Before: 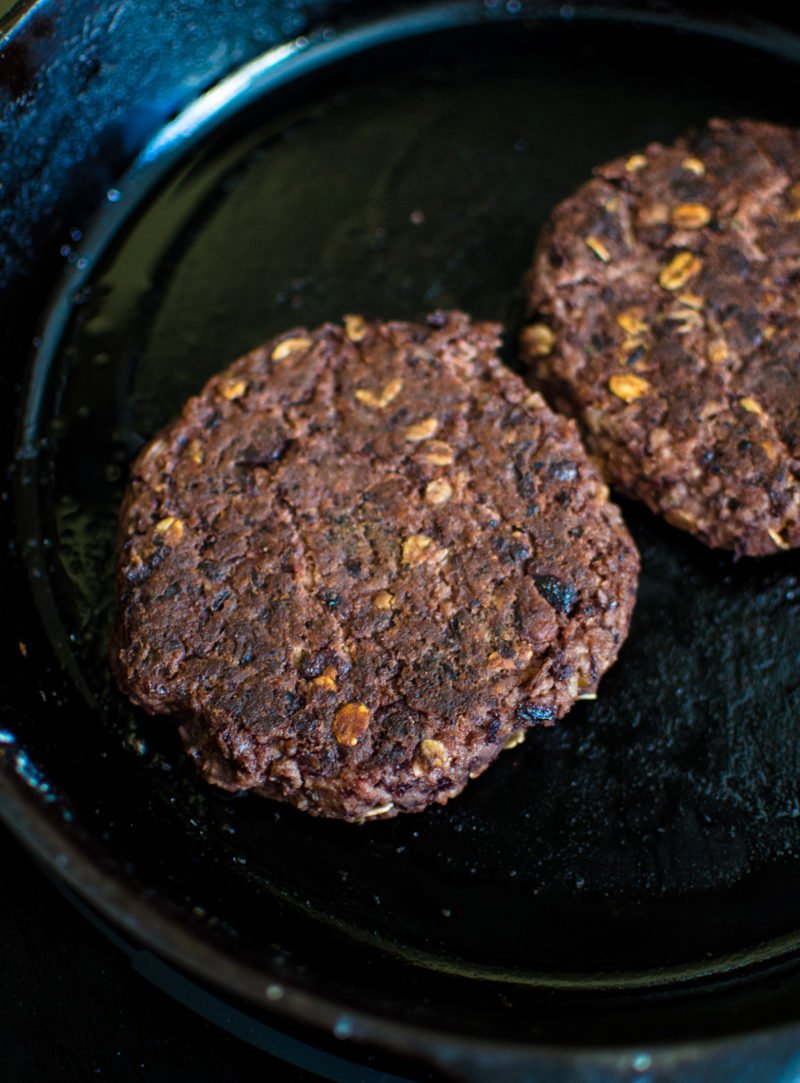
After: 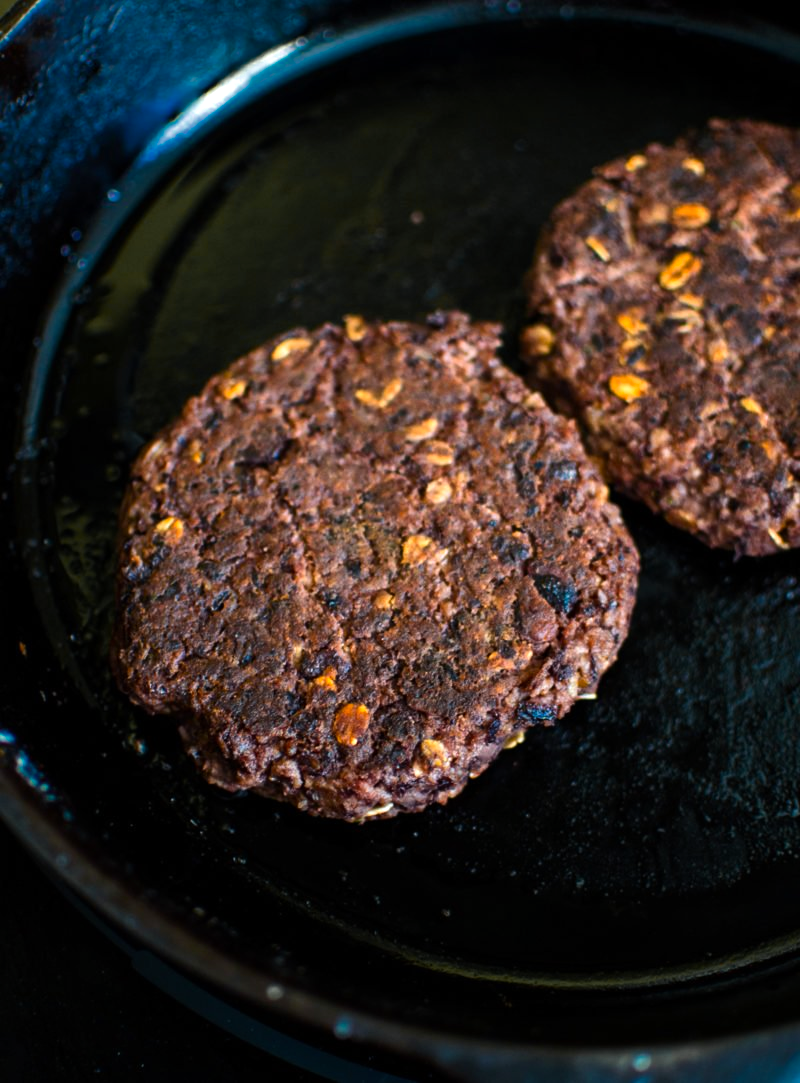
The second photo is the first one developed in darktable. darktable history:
tone equalizer: -8 EV -0.417 EV, -7 EV -0.389 EV, -6 EV -0.333 EV, -5 EV -0.222 EV, -3 EV 0.222 EV, -2 EV 0.333 EV, -1 EV 0.389 EV, +0 EV 0.417 EV, edges refinement/feathering 500, mask exposure compensation -1.57 EV, preserve details no
color zones: curves: ch0 [(0, 0.499) (0.143, 0.5) (0.286, 0.5) (0.429, 0.476) (0.571, 0.284) (0.714, 0.243) (0.857, 0.449) (1, 0.499)]; ch1 [(0, 0.532) (0.143, 0.645) (0.286, 0.696) (0.429, 0.211) (0.571, 0.504) (0.714, 0.493) (0.857, 0.495) (1, 0.532)]; ch2 [(0, 0.5) (0.143, 0.5) (0.286, 0.427) (0.429, 0.324) (0.571, 0.5) (0.714, 0.5) (0.857, 0.5) (1, 0.5)]
